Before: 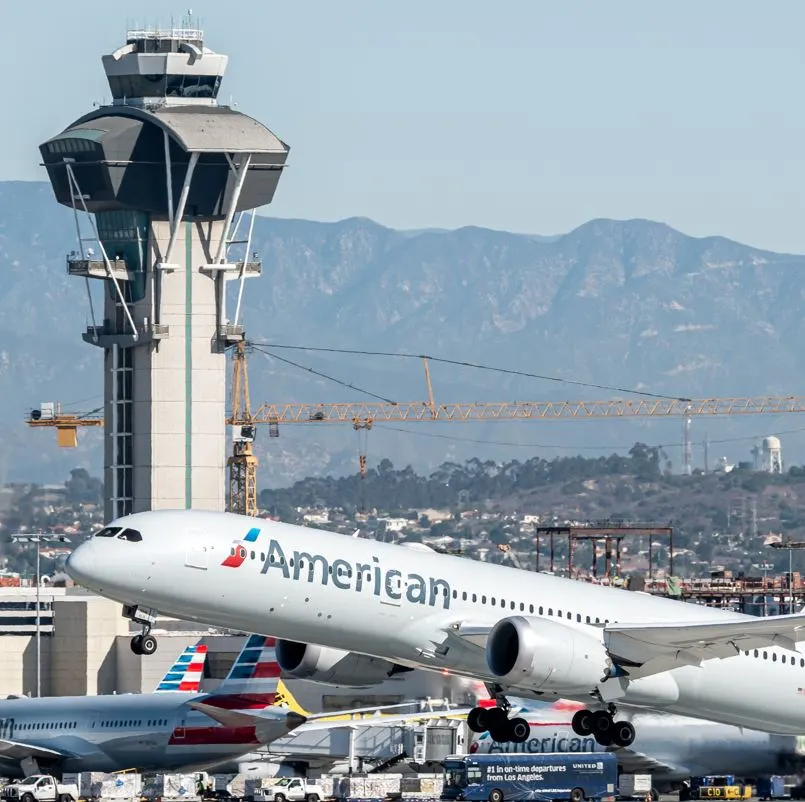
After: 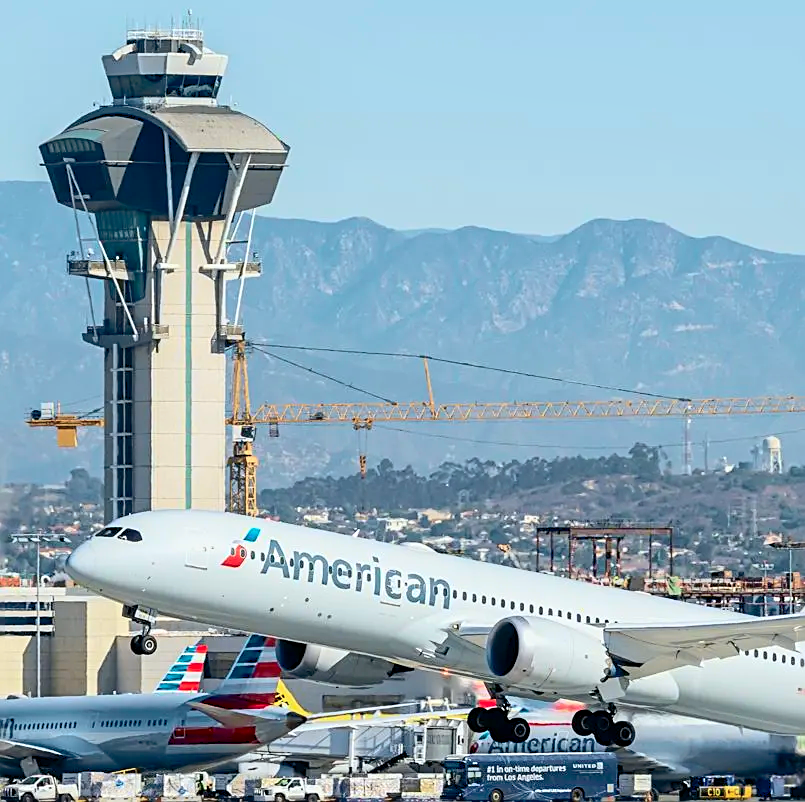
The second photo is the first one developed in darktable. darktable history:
shadows and highlights: on, module defaults
tone curve: curves: ch0 [(0, 0) (0.114, 0.083) (0.291, 0.3) (0.447, 0.535) (0.602, 0.712) (0.772, 0.864) (0.999, 0.978)]; ch1 [(0, 0) (0.389, 0.352) (0.458, 0.433) (0.486, 0.474) (0.509, 0.505) (0.535, 0.541) (0.555, 0.557) (0.677, 0.724) (1, 1)]; ch2 [(0, 0) (0.369, 0.388) (0.449, 0.431) (0.501, 0.5) (0.528, 0.552) (0.561, 0.596) (0.697, 0.721) (1, 1)], color space Lab, independent channels, preserve colors none
sharpen: on, module defaults
